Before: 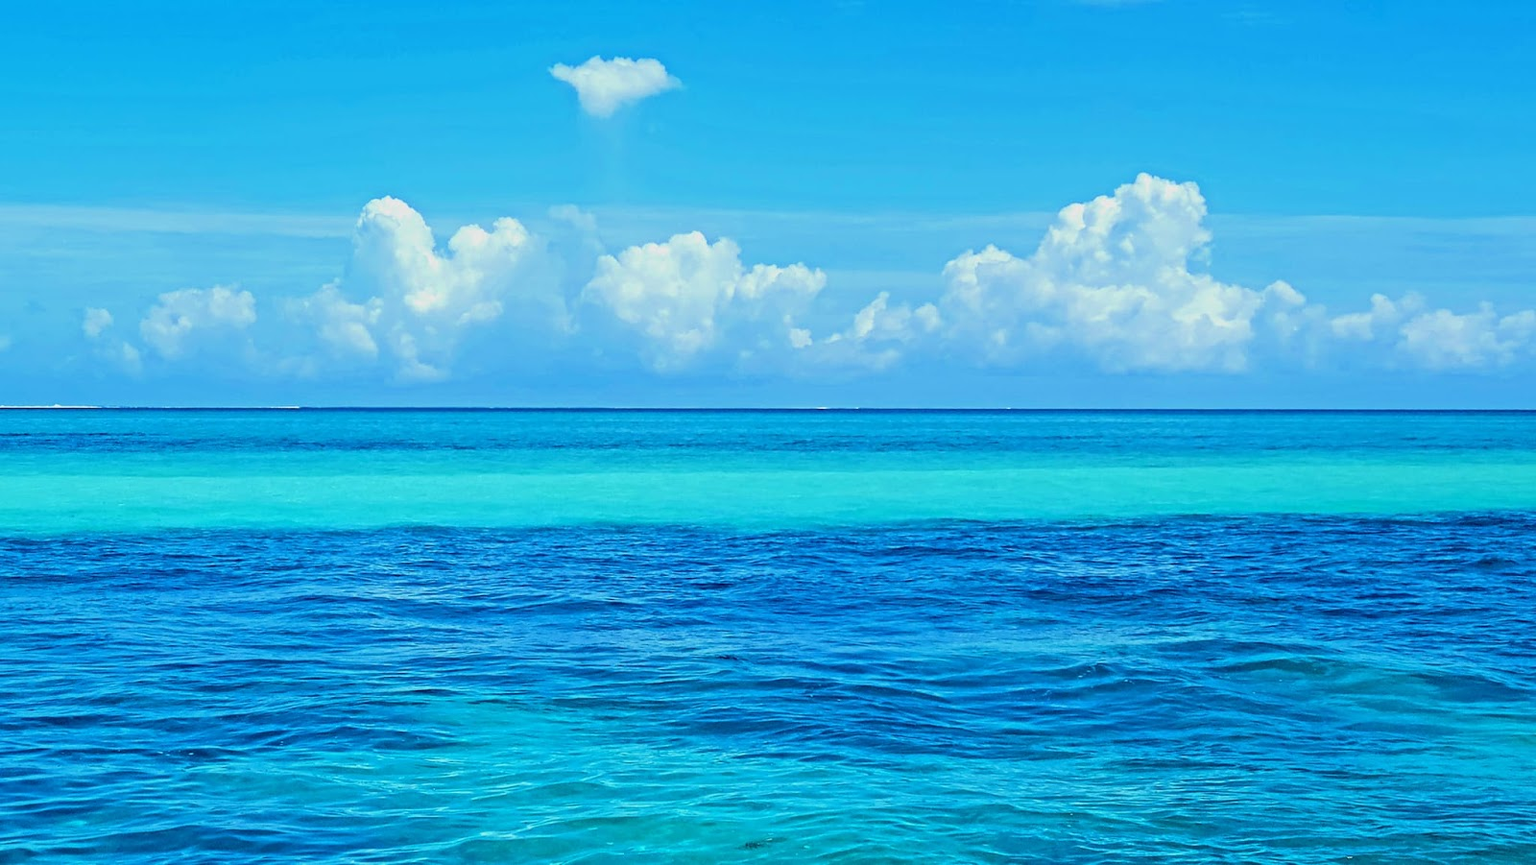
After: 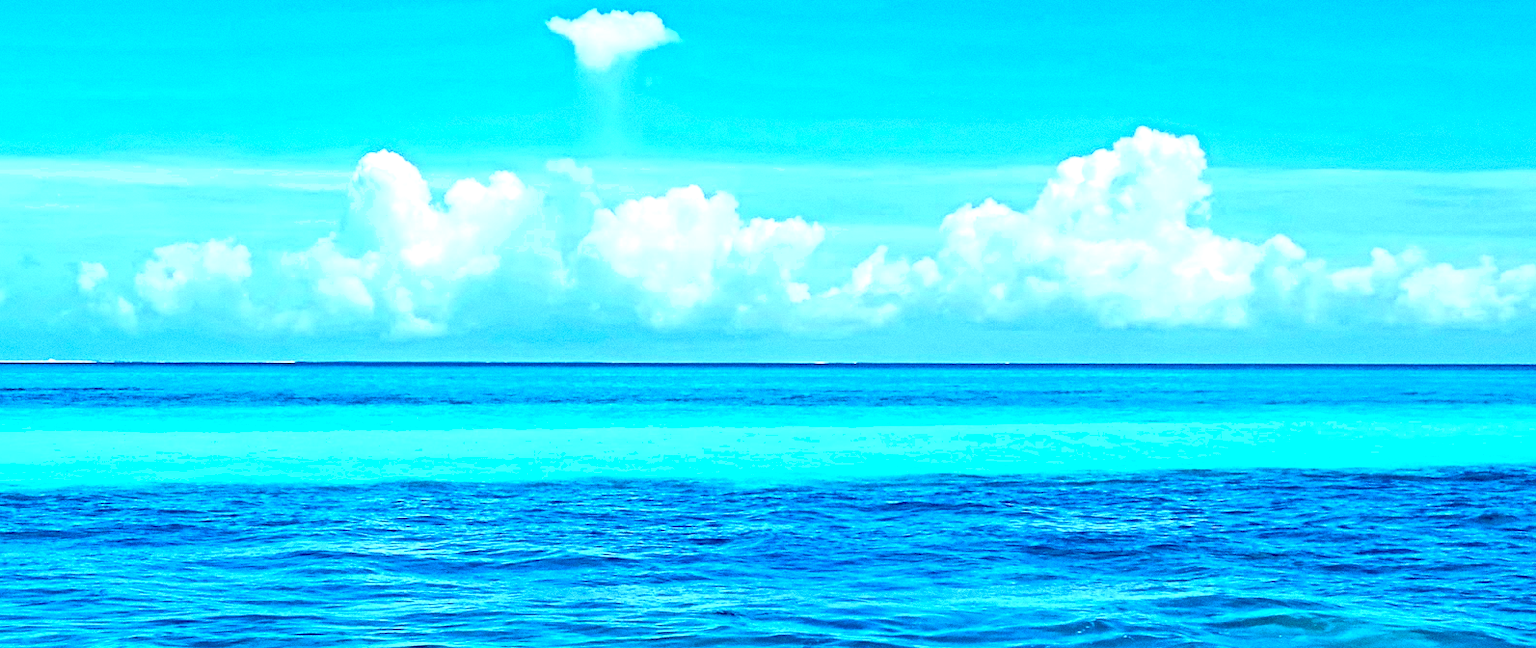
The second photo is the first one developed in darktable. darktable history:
crop: left 0.387%, top 5.469%, bottom 19.809%
grain: coarseness 0.09 ISO
exposure: black level correction 0.008, exposure 0.979 EV, compensate highlight preservation false
shadows and highlights: shadows 32, highlights -32, soften with gaussian
